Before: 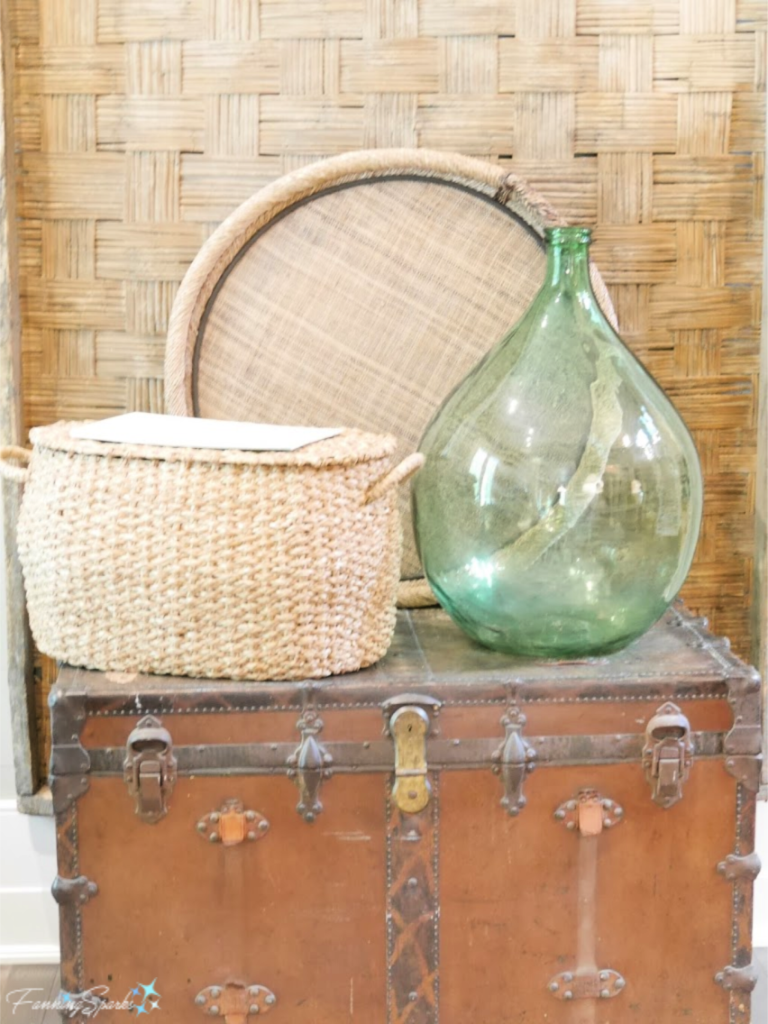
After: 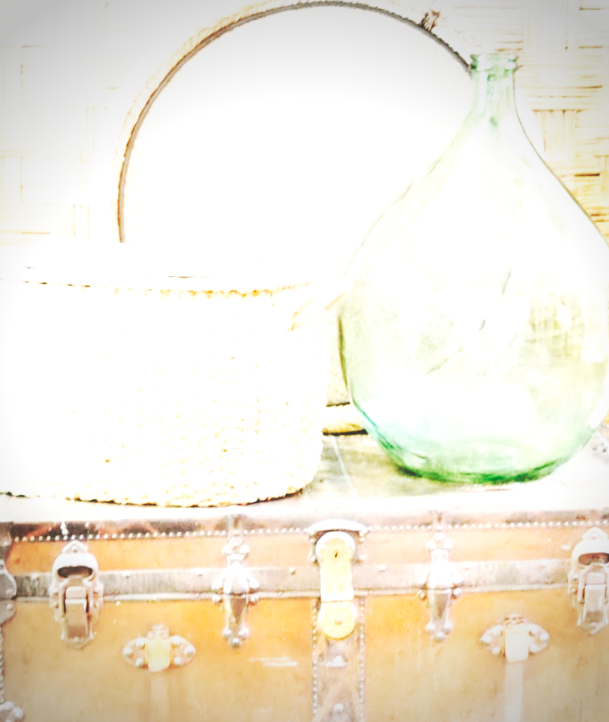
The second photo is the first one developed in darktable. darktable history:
exposure: black level correction 0, exposure 0.704 EV, compensate highlight preservation false
crop: left 9.719%, top 17.031%, right 10.882%, bottom 12.384%
local contrast: on, module defaults
base curve: curves: ch0 [(0, 0.015) (0.085, 0.116) (0.134, 0.298) (0.19, 0.545) (0.296, 0.764) (0.599, 0.982) (1, 1)], preserve colors none
vignetting: width/height ratio 1.097
